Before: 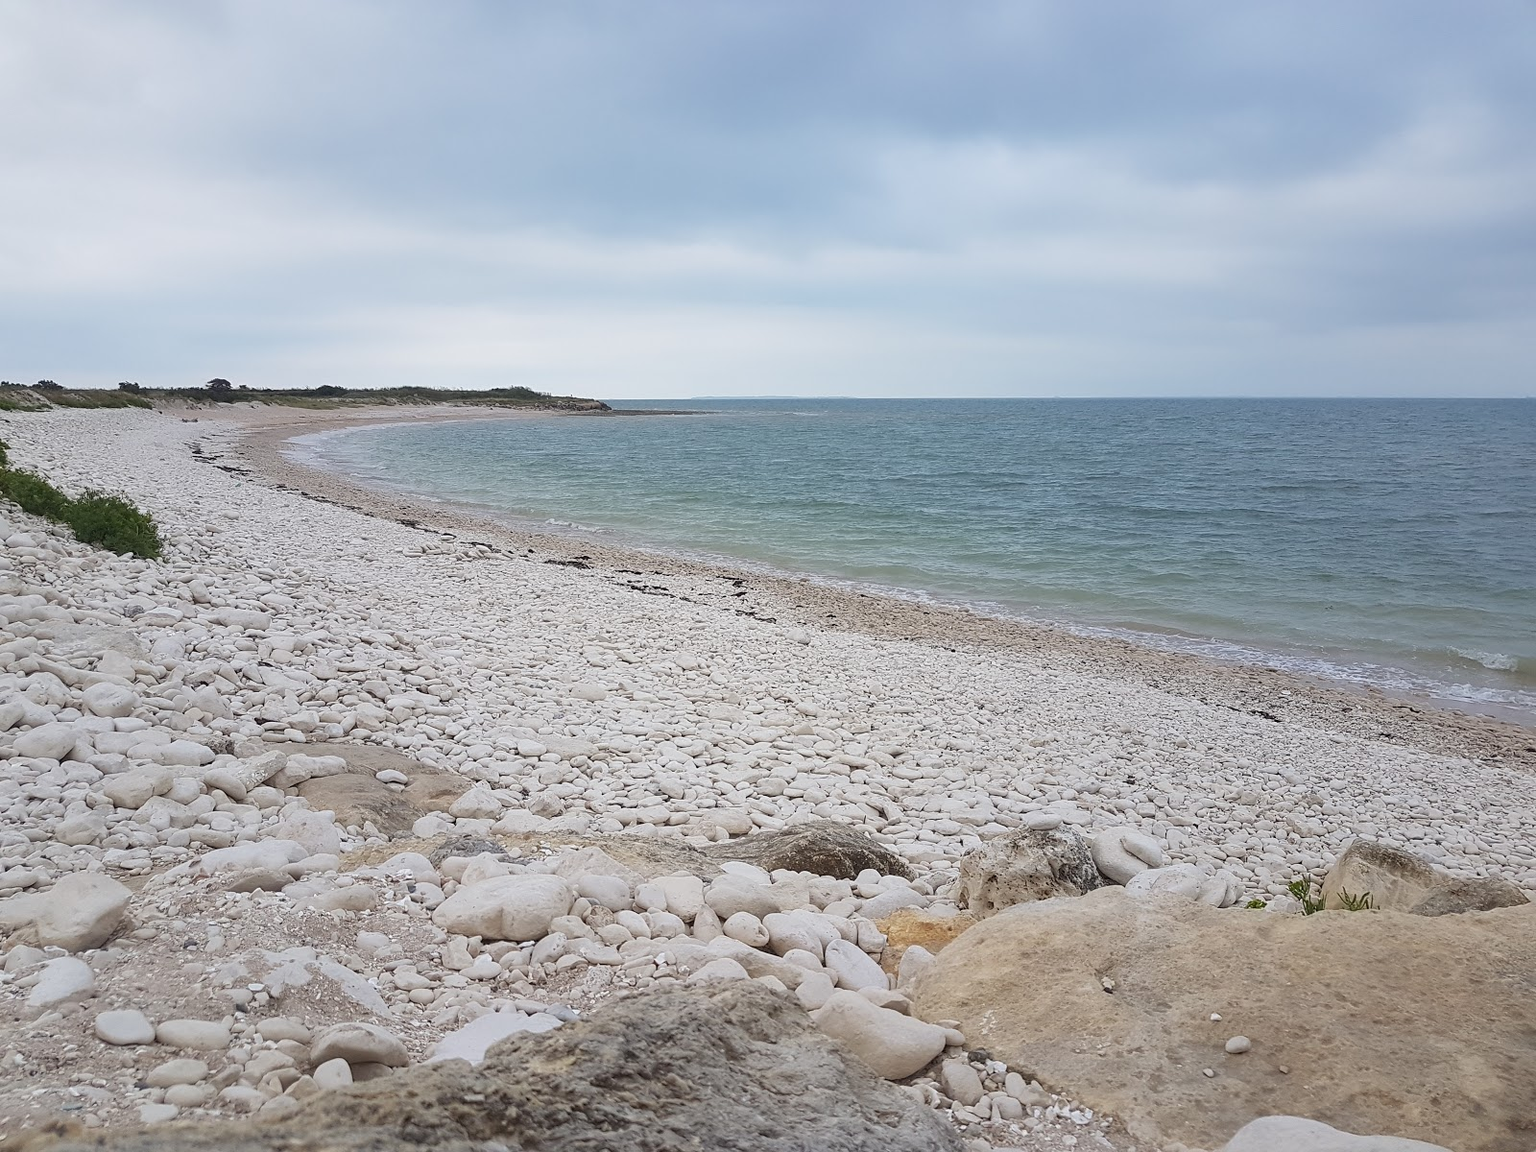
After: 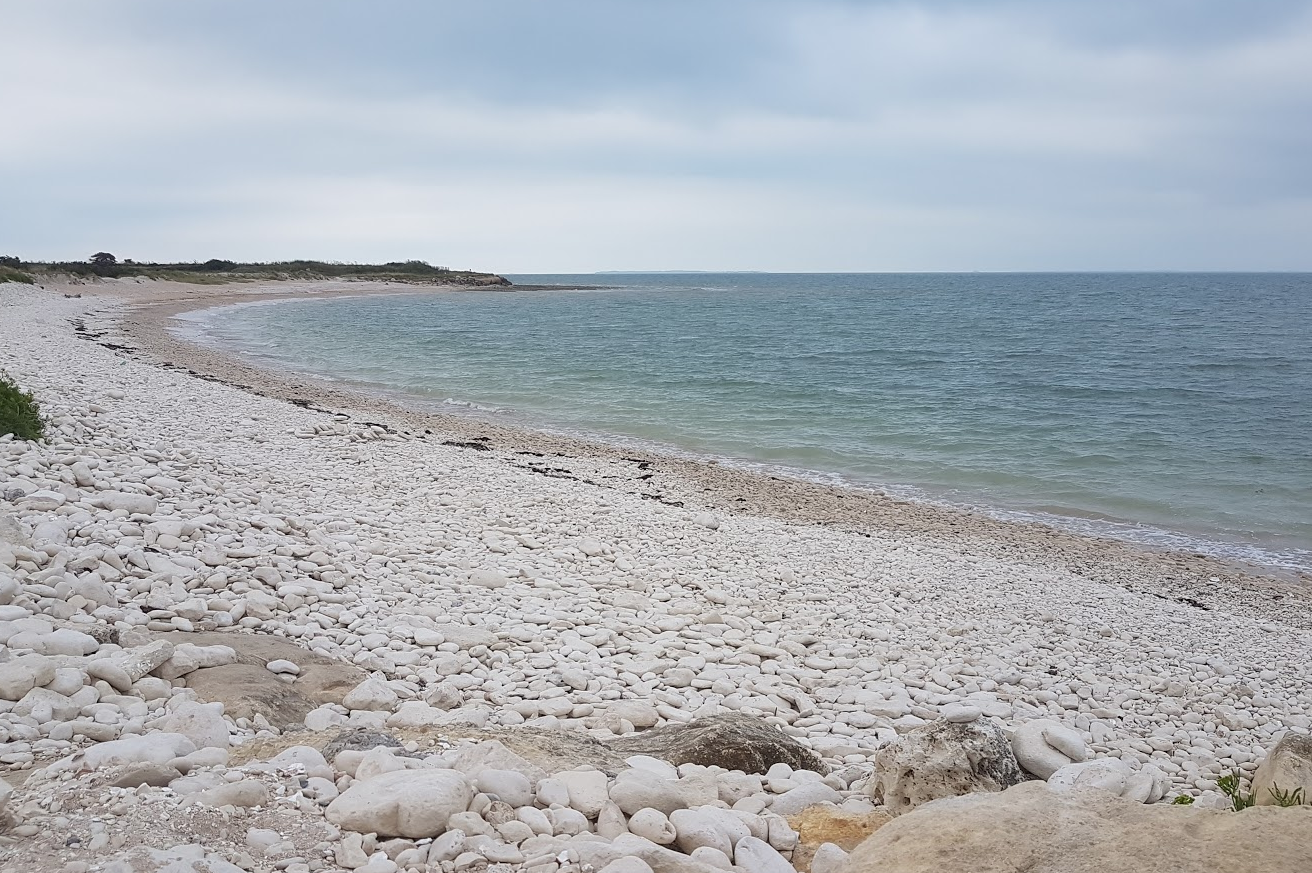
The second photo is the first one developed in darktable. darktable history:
contrast brightness saturation: saturation -0.05
crop: left 7.856%, top 11.836%, right 10.12%, bottom 15.387%
